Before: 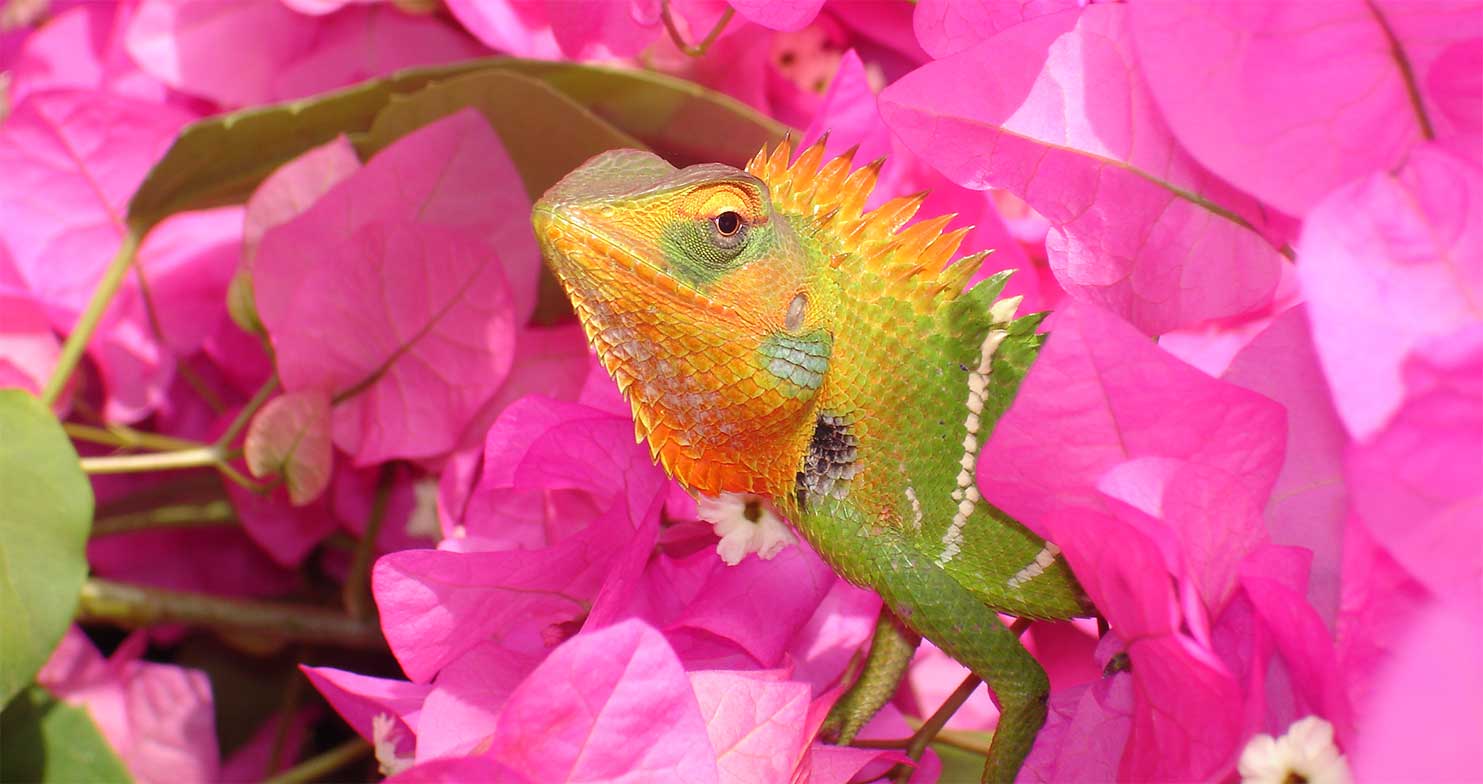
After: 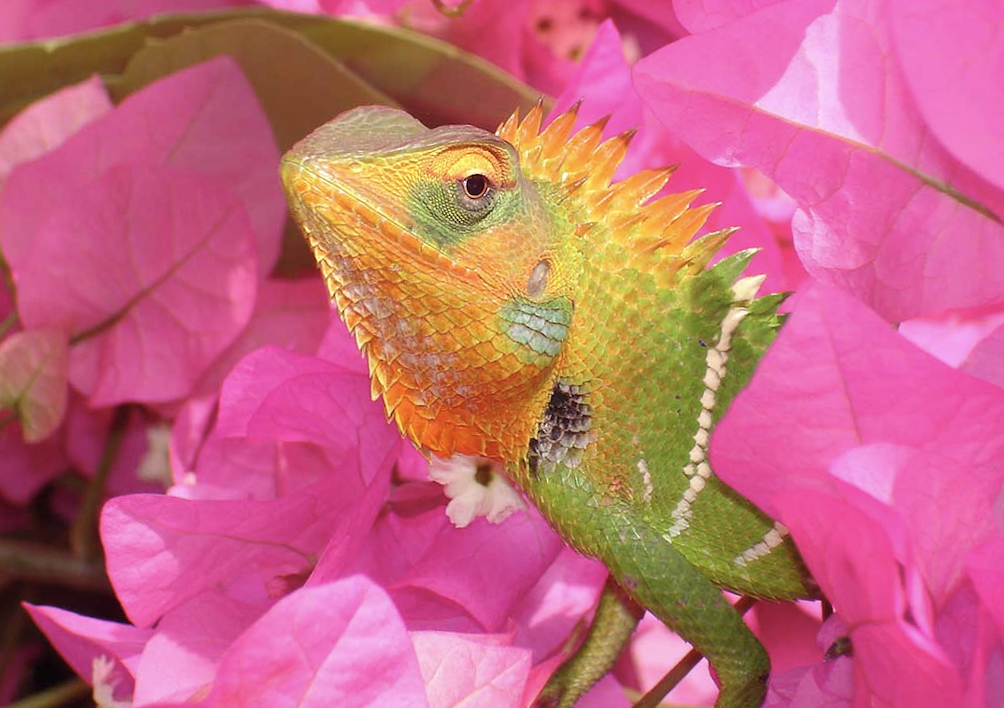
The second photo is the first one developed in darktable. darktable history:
crop and rotate: angle -3.27°, left 14.277%, top 0.028%, right 10.766%, bottom 0.028%
color contrast: green-magenta contrast 0.84, blue-yellow contrast 0.86
